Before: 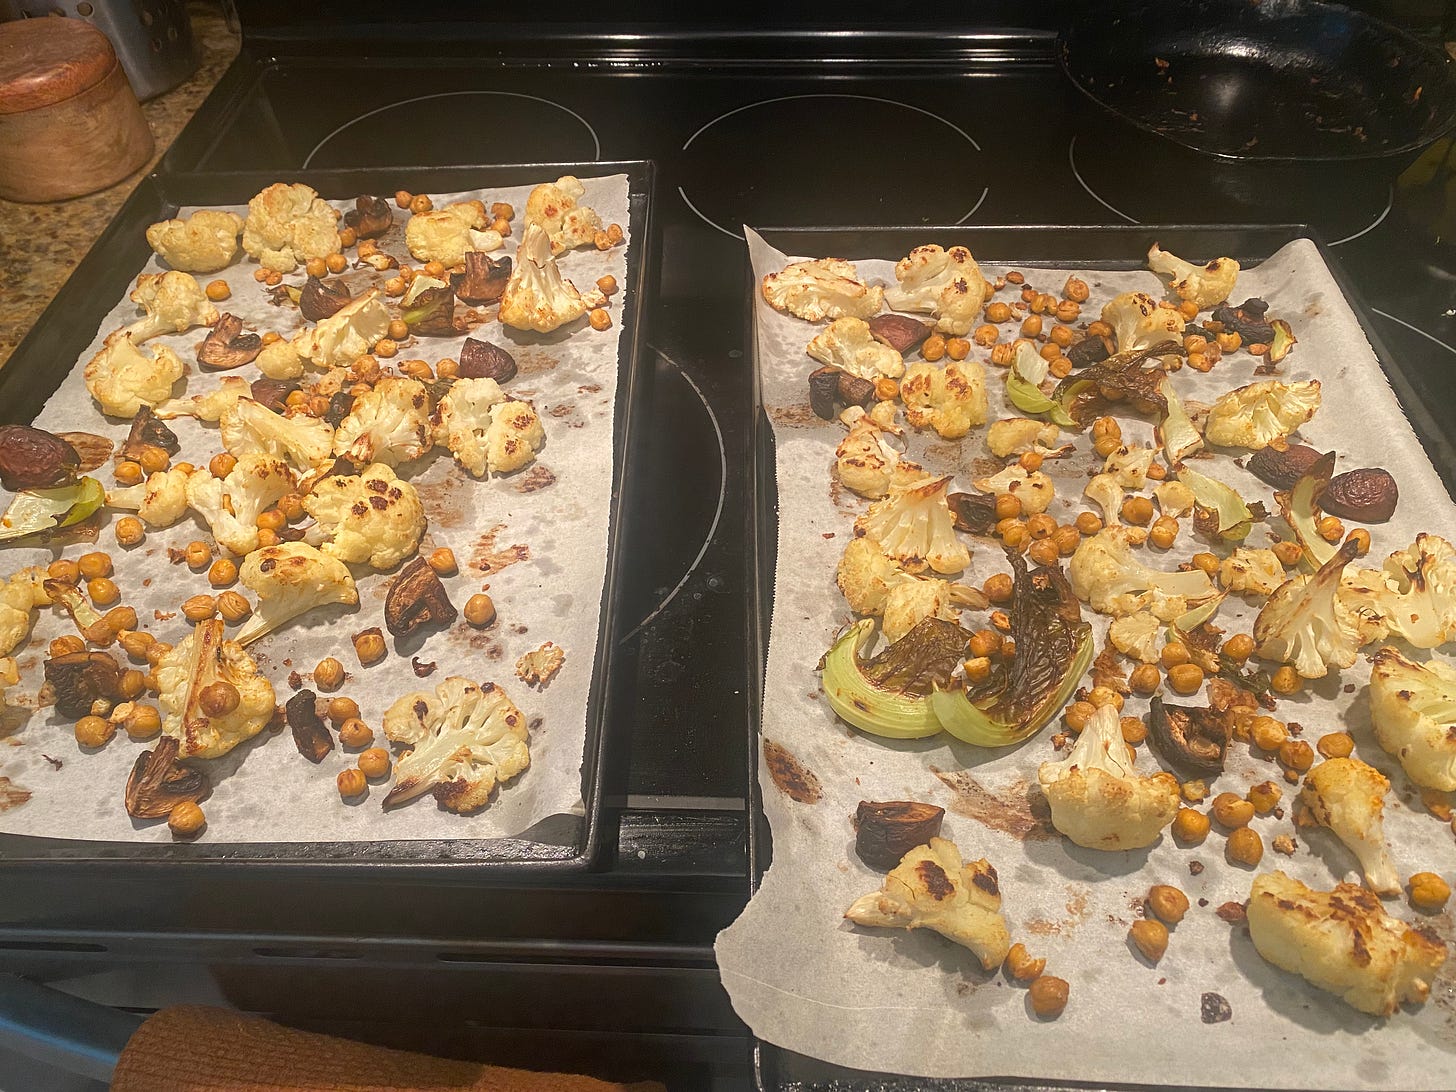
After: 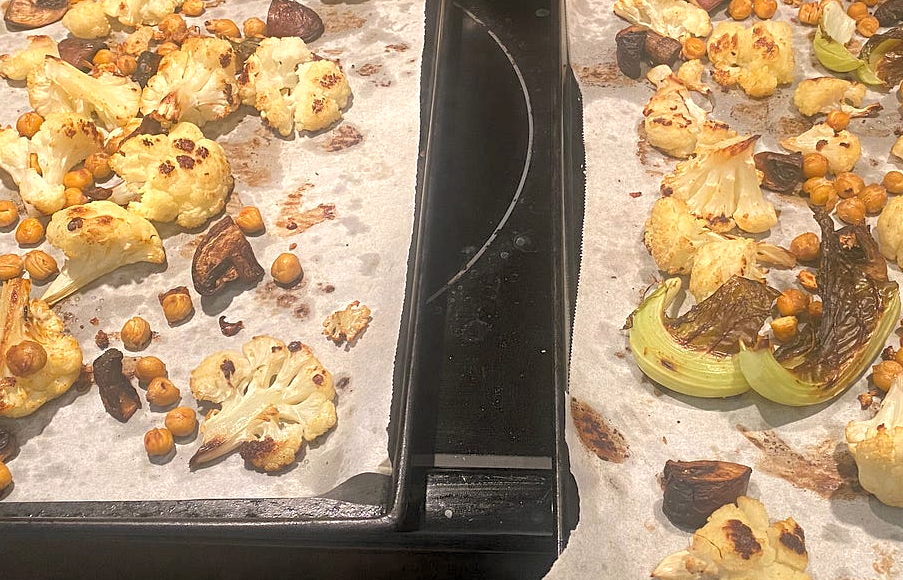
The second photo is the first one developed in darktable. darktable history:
rgb levels: levels [[0.01, 0.419, 0.839], [0, 0.5, 1], [0, 0.5, 1]]
white balance: red 1.004, blue 1.024
crop: left 13.312%, top 31.28%, right 24.627%, bottom 15.582%
